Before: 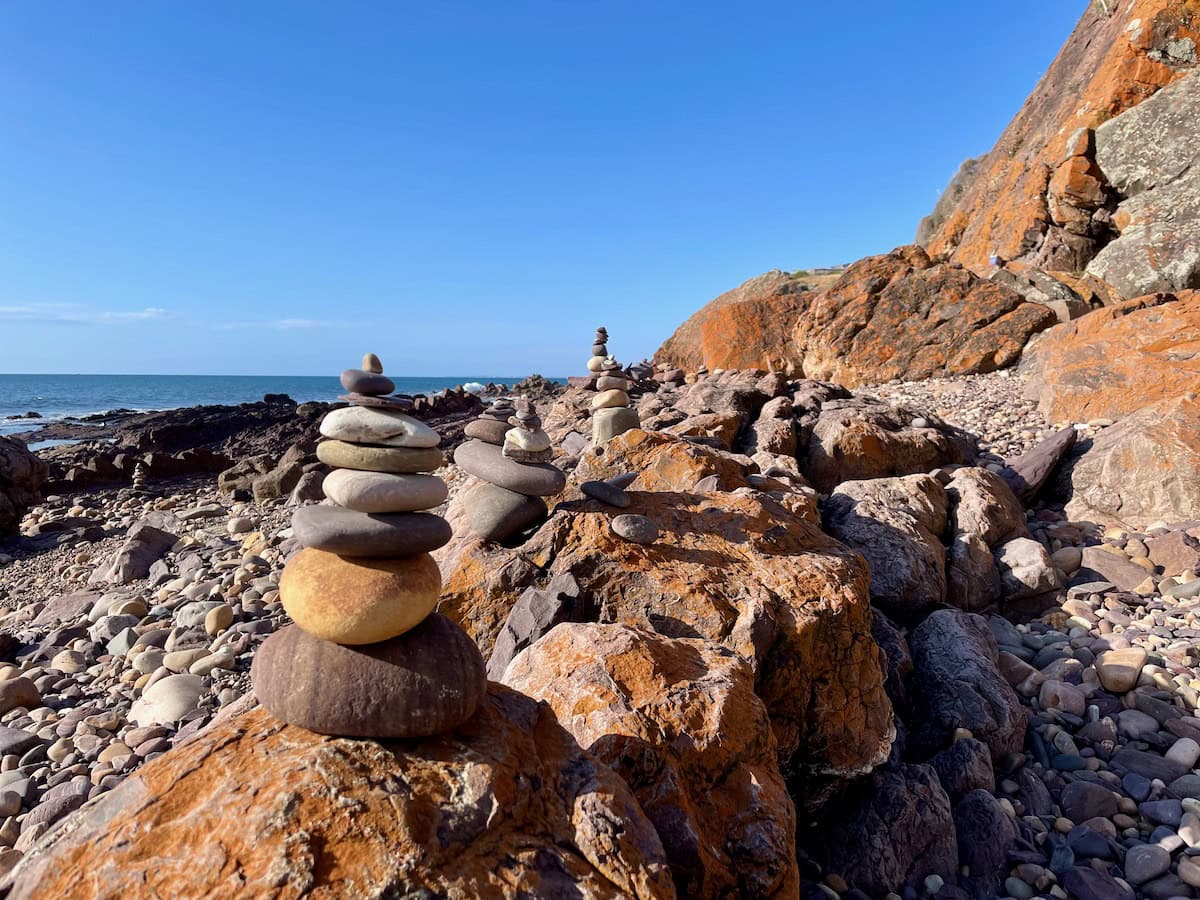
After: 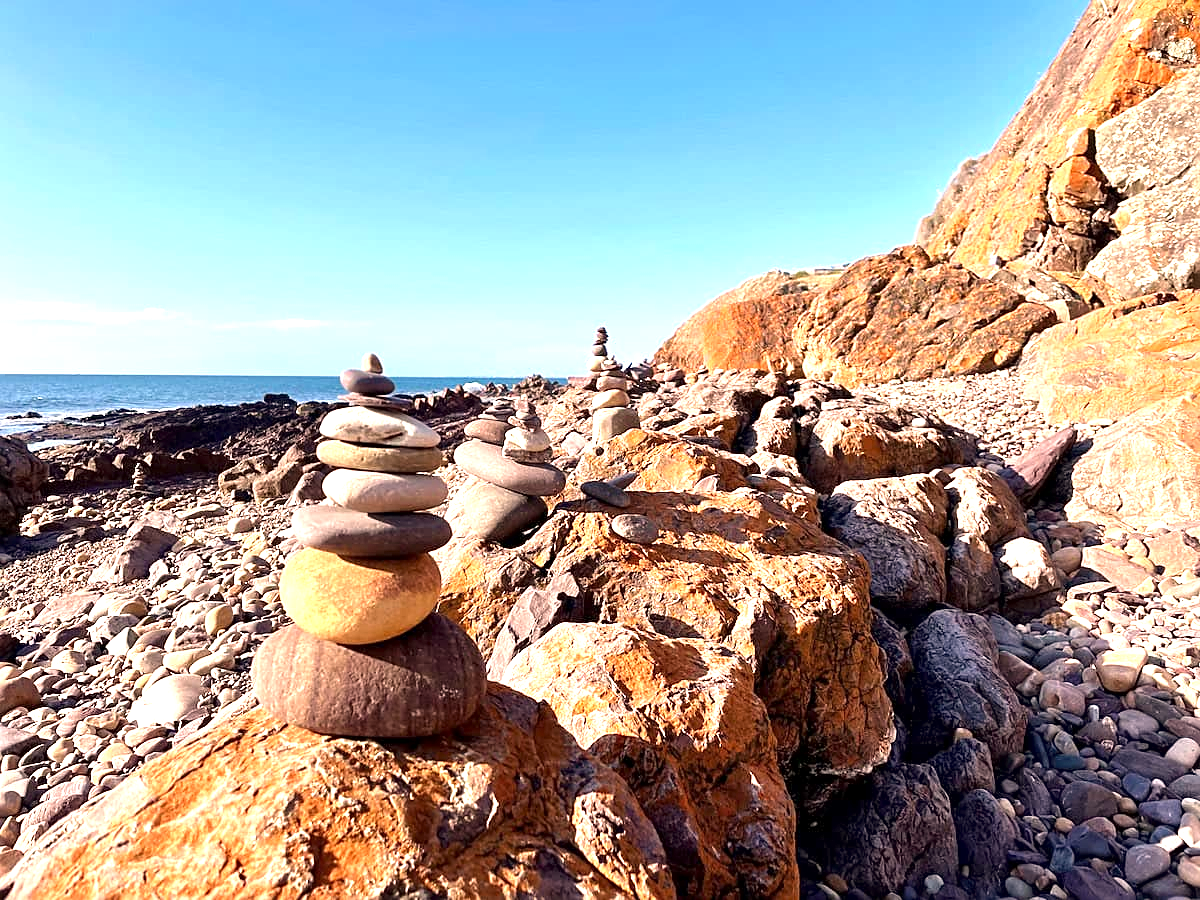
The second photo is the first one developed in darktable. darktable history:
exposure: exposure 1.137 EV, compensate highlight preservation false
local contrast: mode bilateral grid, contrast 20, coarseness 50, detail 120%, midtone range 0.2
white balance: red 1.127, blue 0.943
sharpen: on, module defaults
